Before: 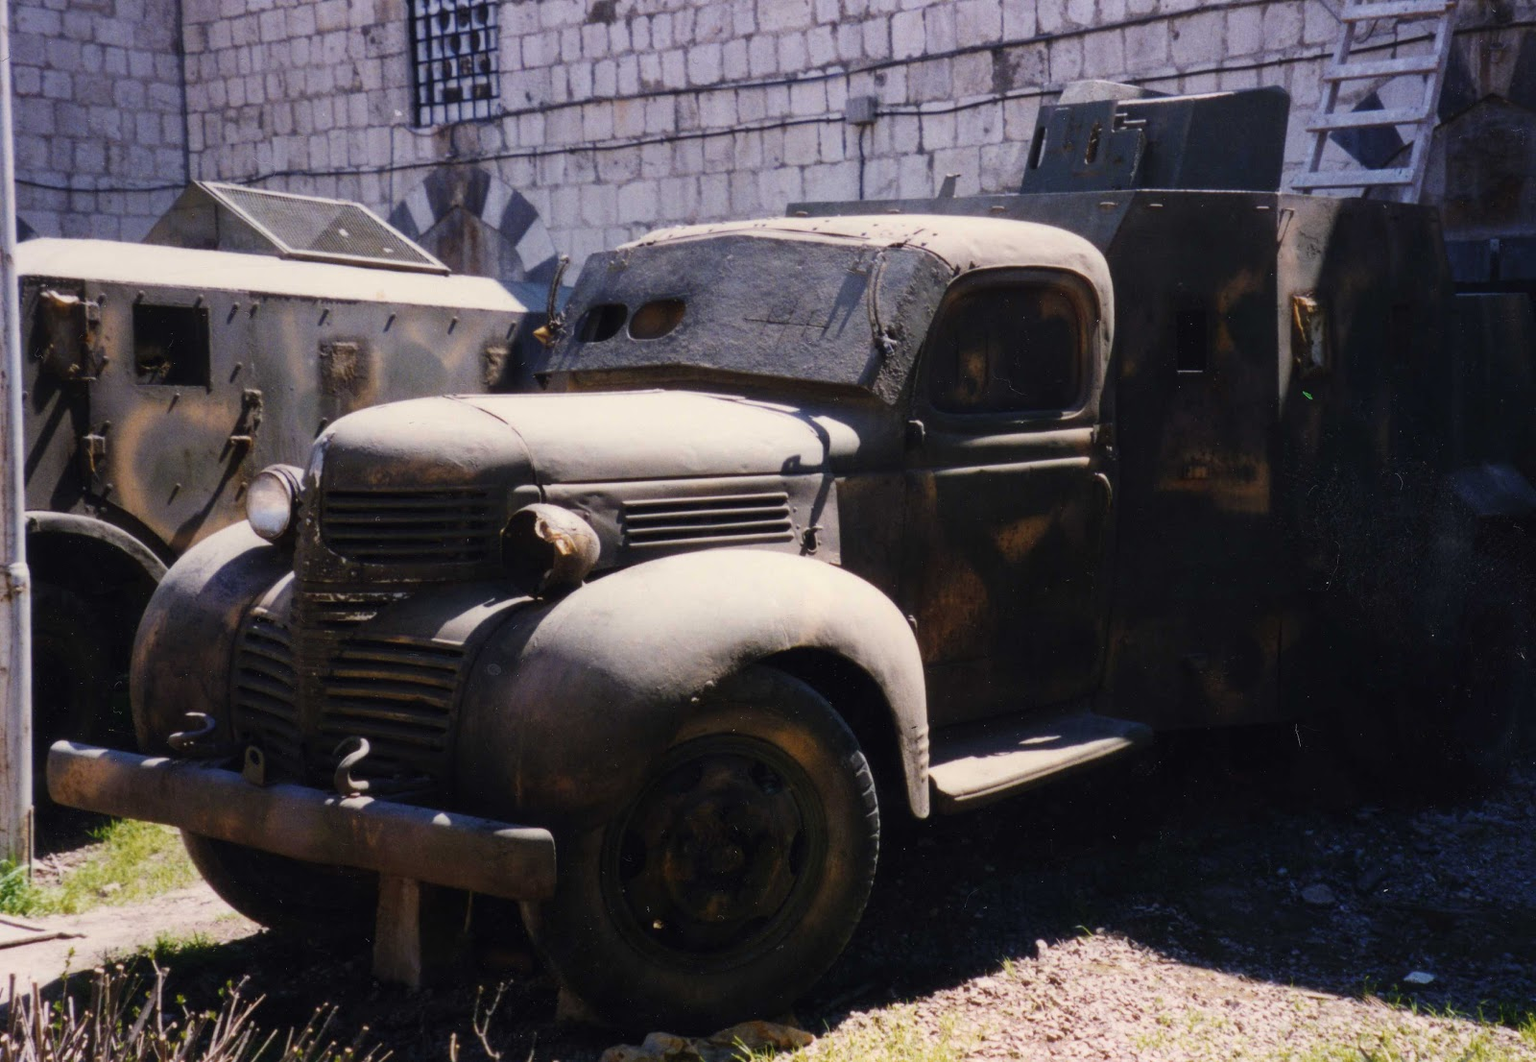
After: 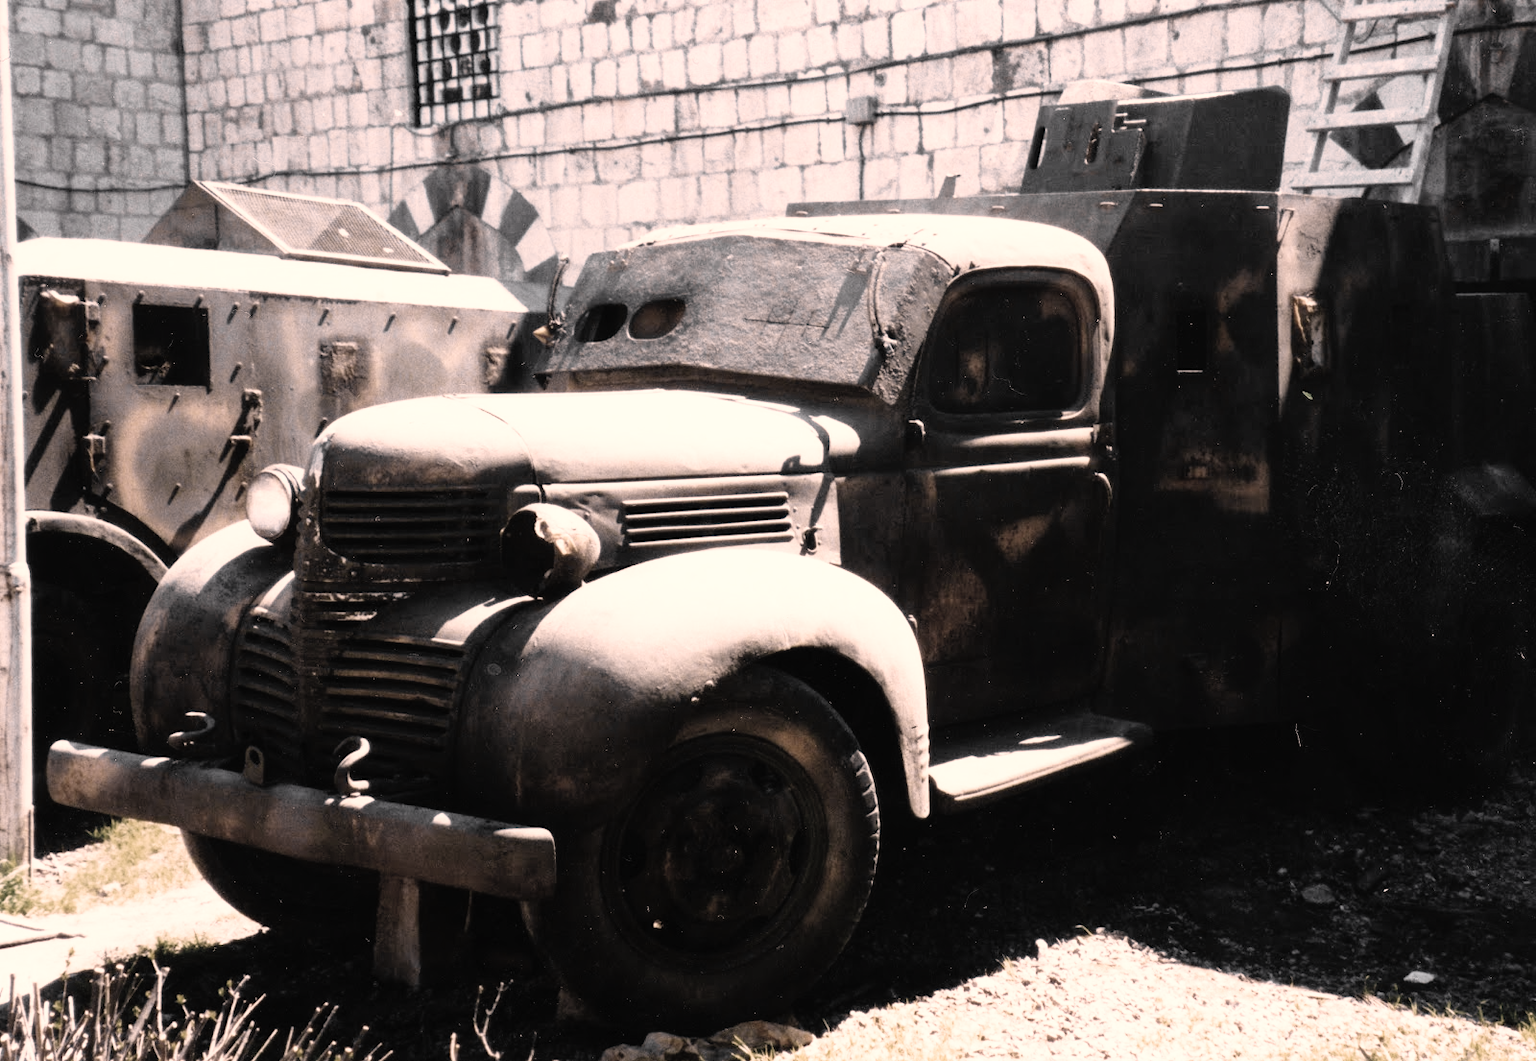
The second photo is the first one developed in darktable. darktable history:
color correction: highlights a* 39.52, highlights b* 39.89, saturation 0.693
color zones: curves: ch0 [(0, 0.613) (0.01, 0.613) (0.245, 0.448) (0.498, 0.529) (0.642, 0.665) (0.879, 0.777) (0.99, 0.613)]; ch1 [(0, 0.035) (0.121, 0.189) (0.259, 0.197) (0.415, 0.061) (0.589, 0.022) (0.732, 0.022) (0.857, 0.026) (0.991, 0.053)]
tone equalizer: on, module defaults
base curve: curves: ch0 [(0, 0) (0.012, 0.01) (0.073, 0.168) (0.31, 0.711) (0.645, 0.957) (1, 1)], preserve colors none
